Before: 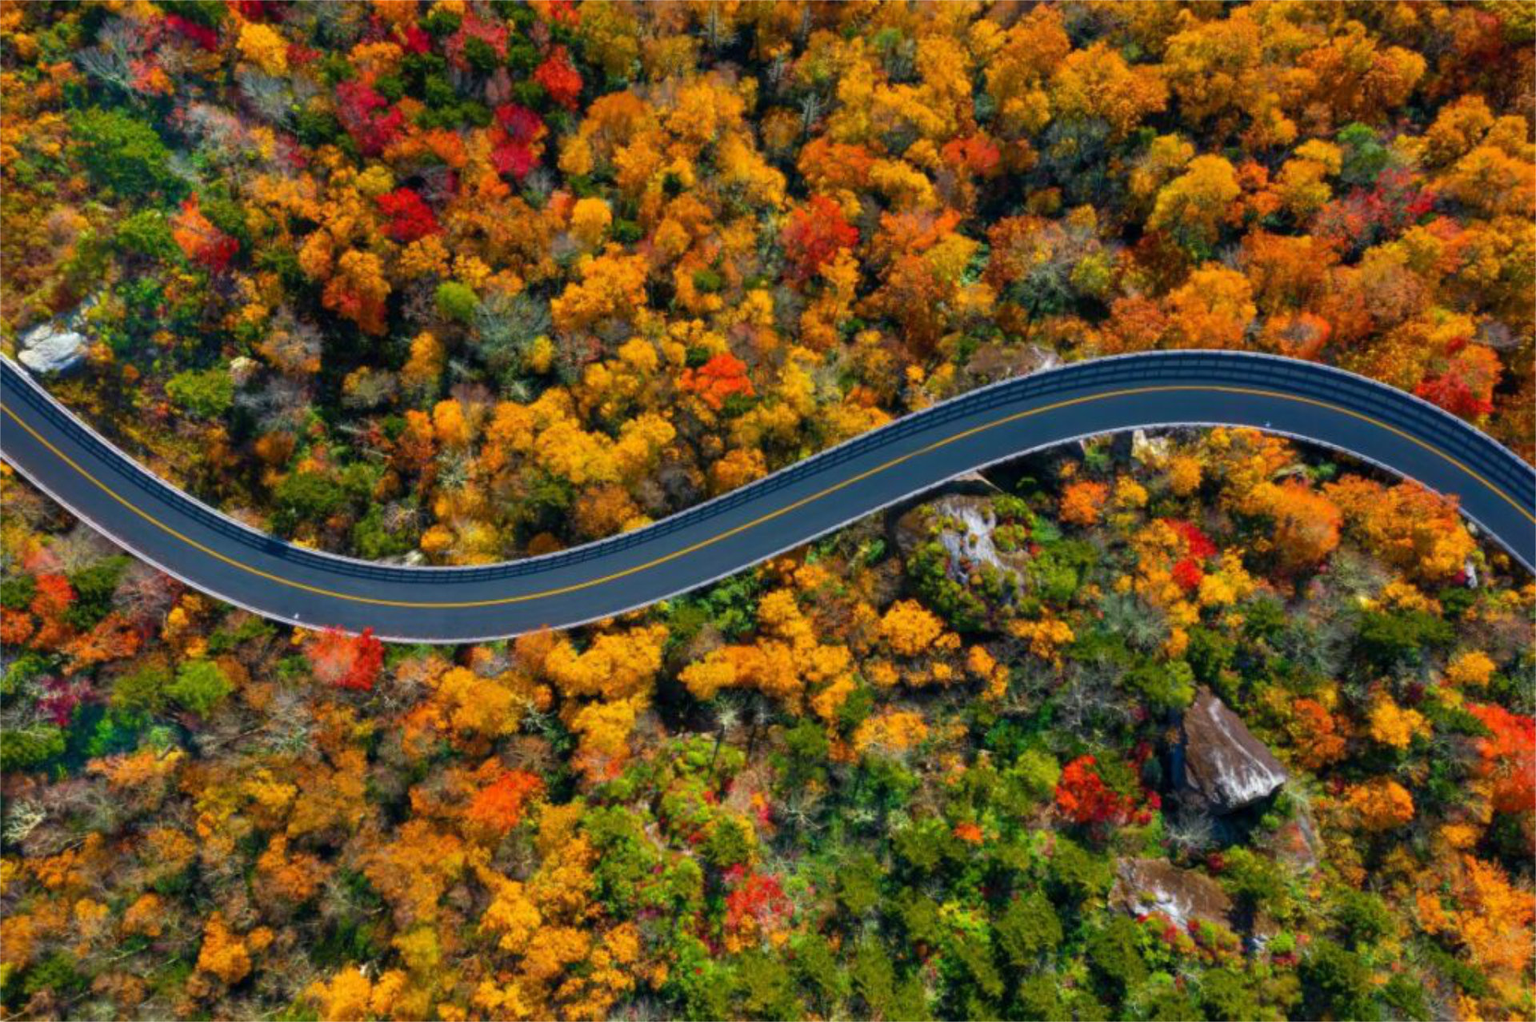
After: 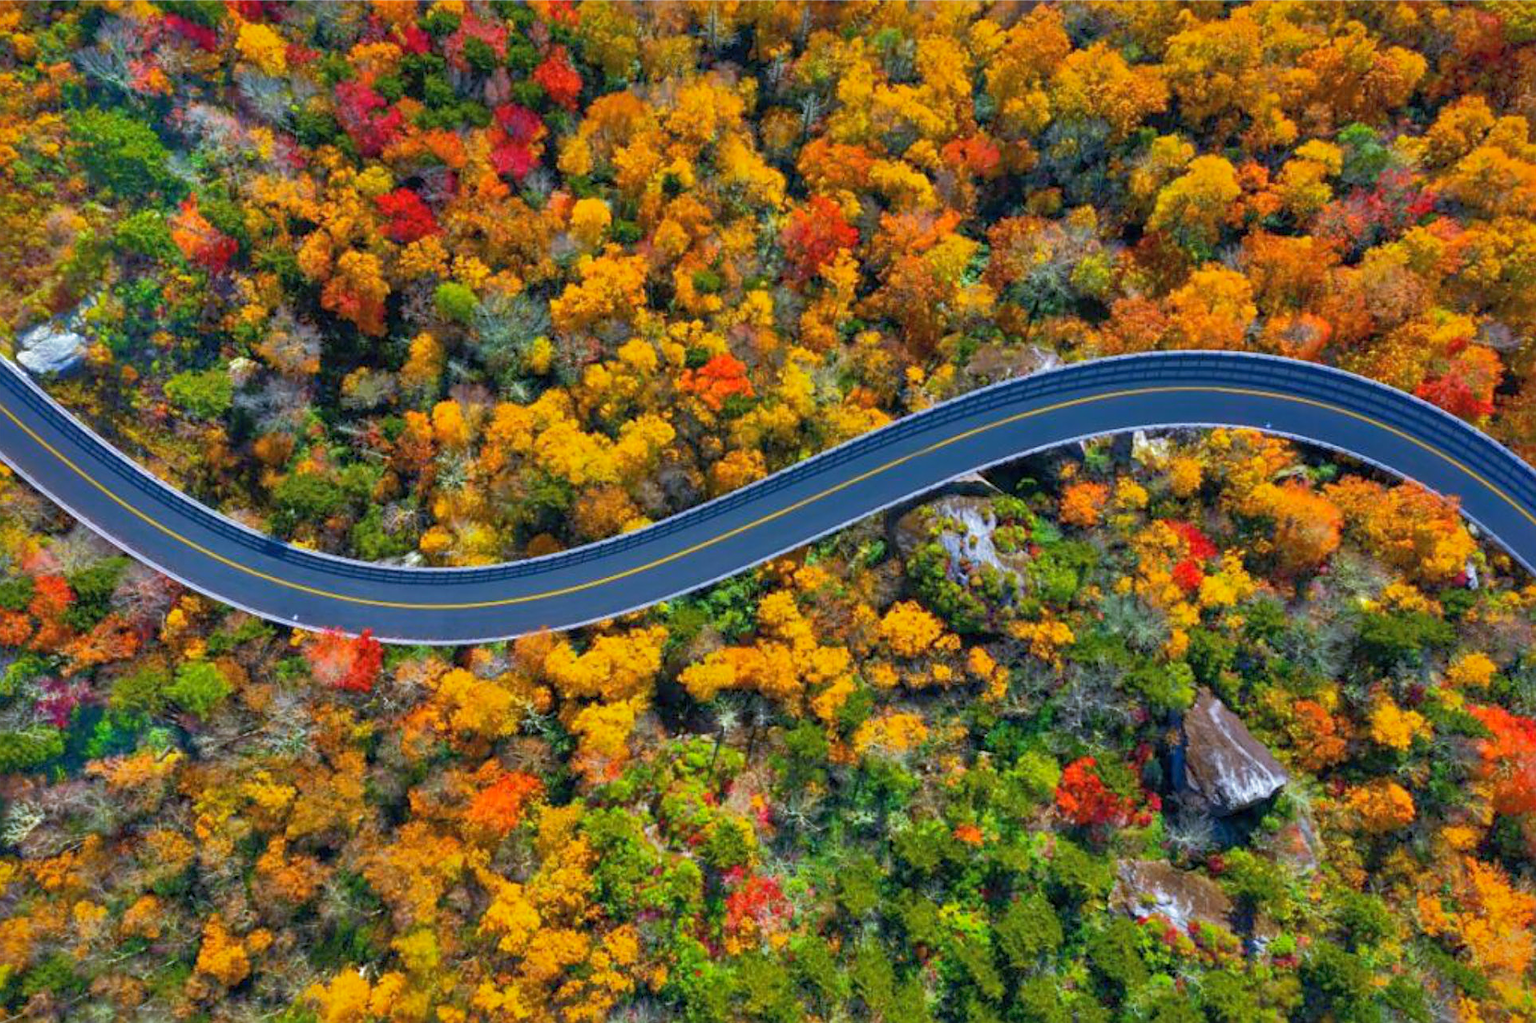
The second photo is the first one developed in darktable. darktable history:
crop and rotate: left 0.126%
color zones: curves: ch0 [(0, 0.5) (0.143, 0.5) (0.286, 0.5) (0.429, 0.495) (0.571, 0.437) (0.714, 0.44) (0.857, 0.496) (1, 0.5)]
base curve: curves: ch0 [(0, 0) (0.688, 0.865) (1, 1)], preserve colors none
white balance: red 0.926, green 1.003, blue 1.133
shadows and highlights: shadows 60, highlights -60
exposure: compensate highlight preservation false
sharpen: on, module defaults
